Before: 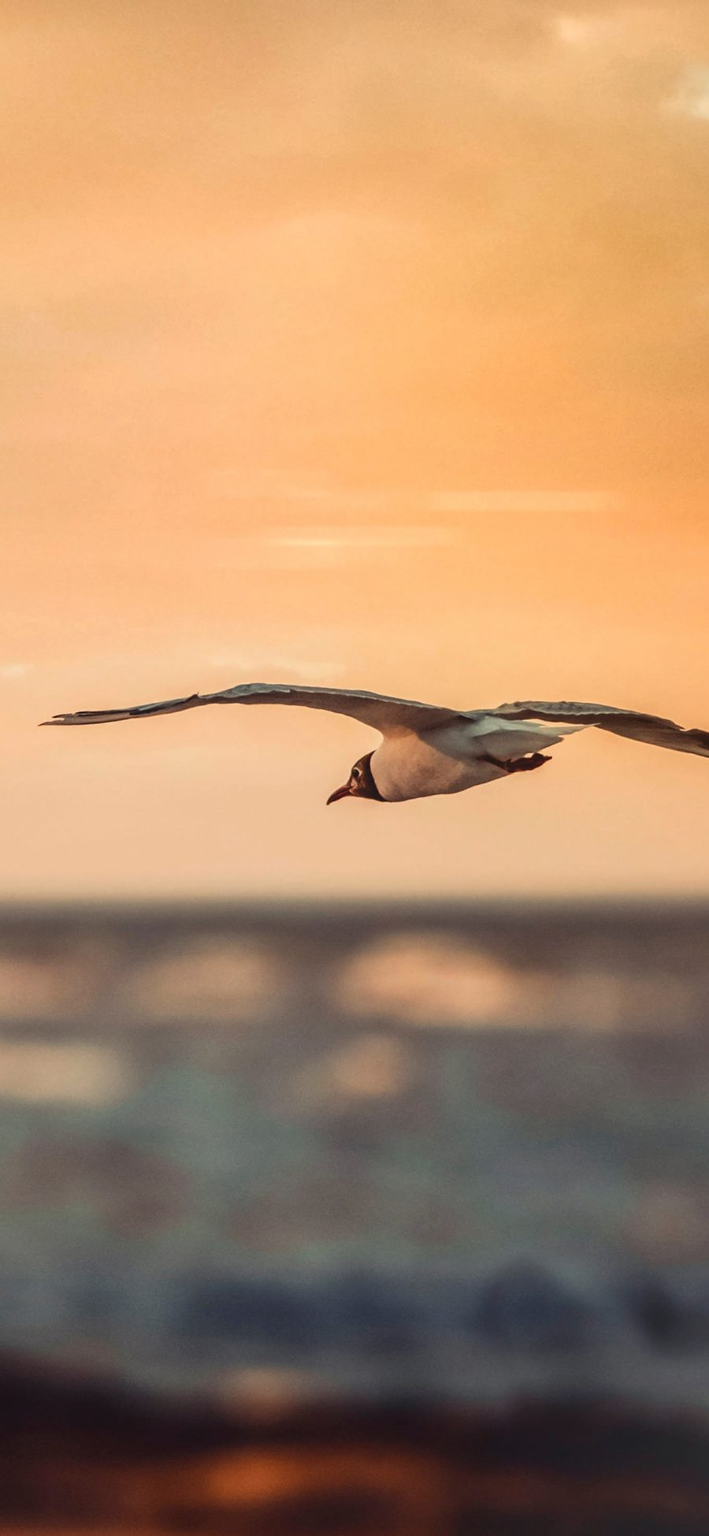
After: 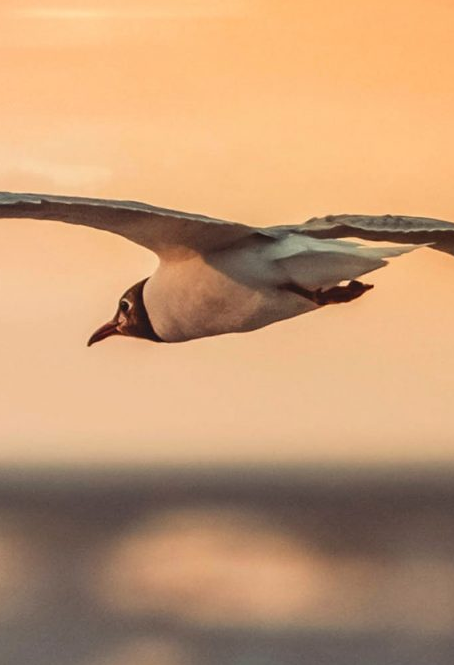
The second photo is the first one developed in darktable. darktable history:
crop: left 36.372%, top 34.675%, right 13.101%, bottom 31.16%
